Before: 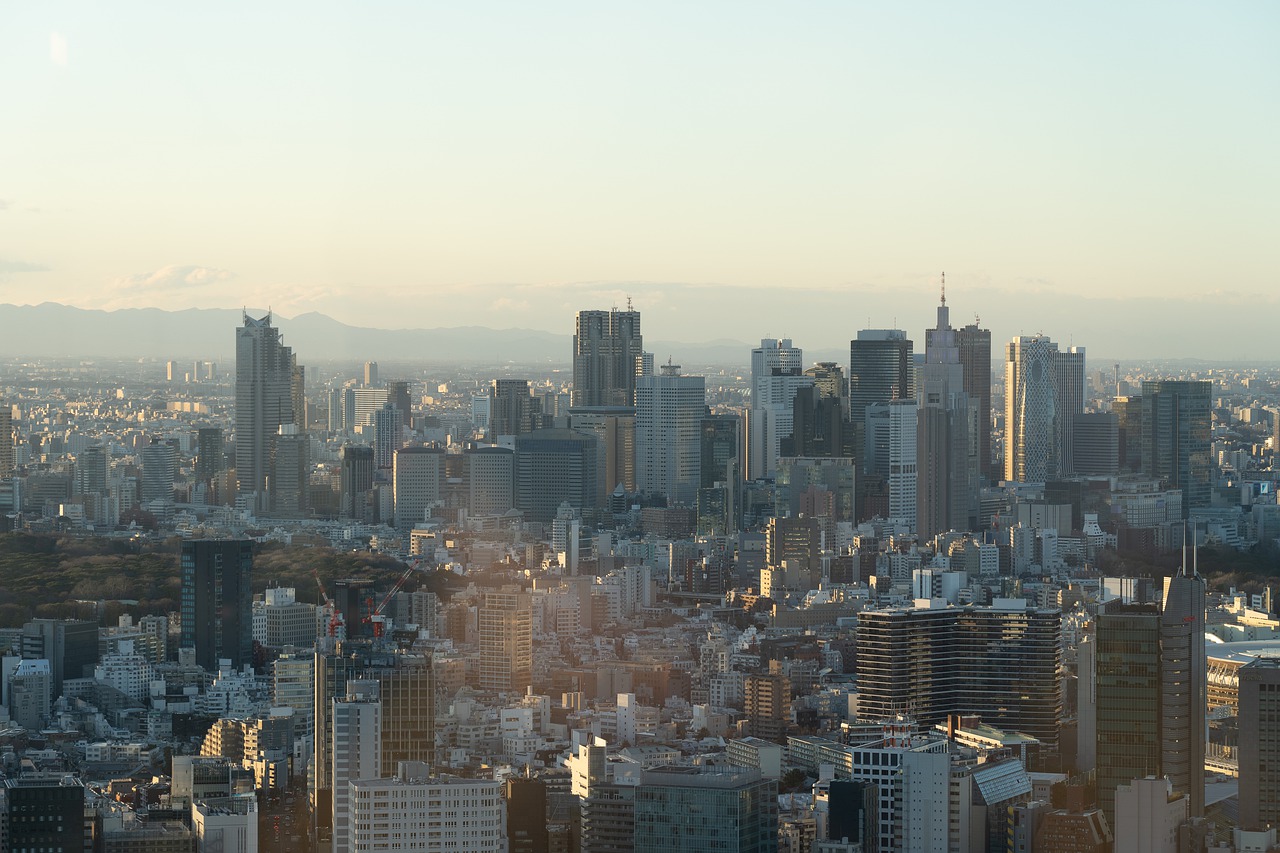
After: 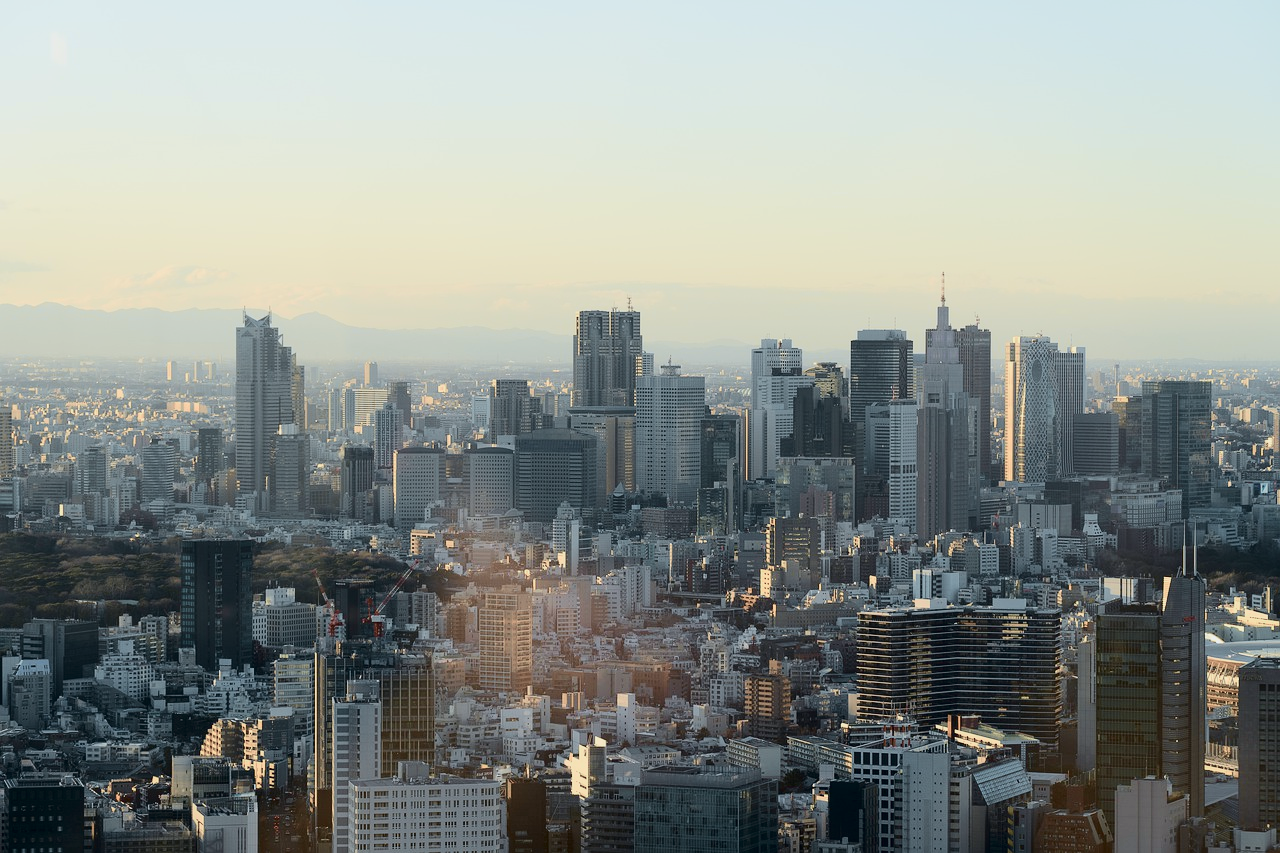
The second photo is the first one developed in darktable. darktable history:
tone curve: curves: ch0 [(0, 0) (0.049, 0.01) (0.154, 0.081) (0.491, 0.56) (0.739, 0.794) (0.992, 0.937)]; ch1 [(0, 0) (0.172, 0.123) (0.317, 0.272) (0.401, 0.422) (0.499, 0.497) (0.531, 0.54) (0.615, 0.603) (0.741, 0.783) (1, 1)]; ch2 [(0, 0) (0.411, 0.424) (0.462, 0.464) (0.502, 0.489) (0.544, 0.551) (0.686, 0.638) (1, 1)], color space Lab, independent channels, preserve colors none
